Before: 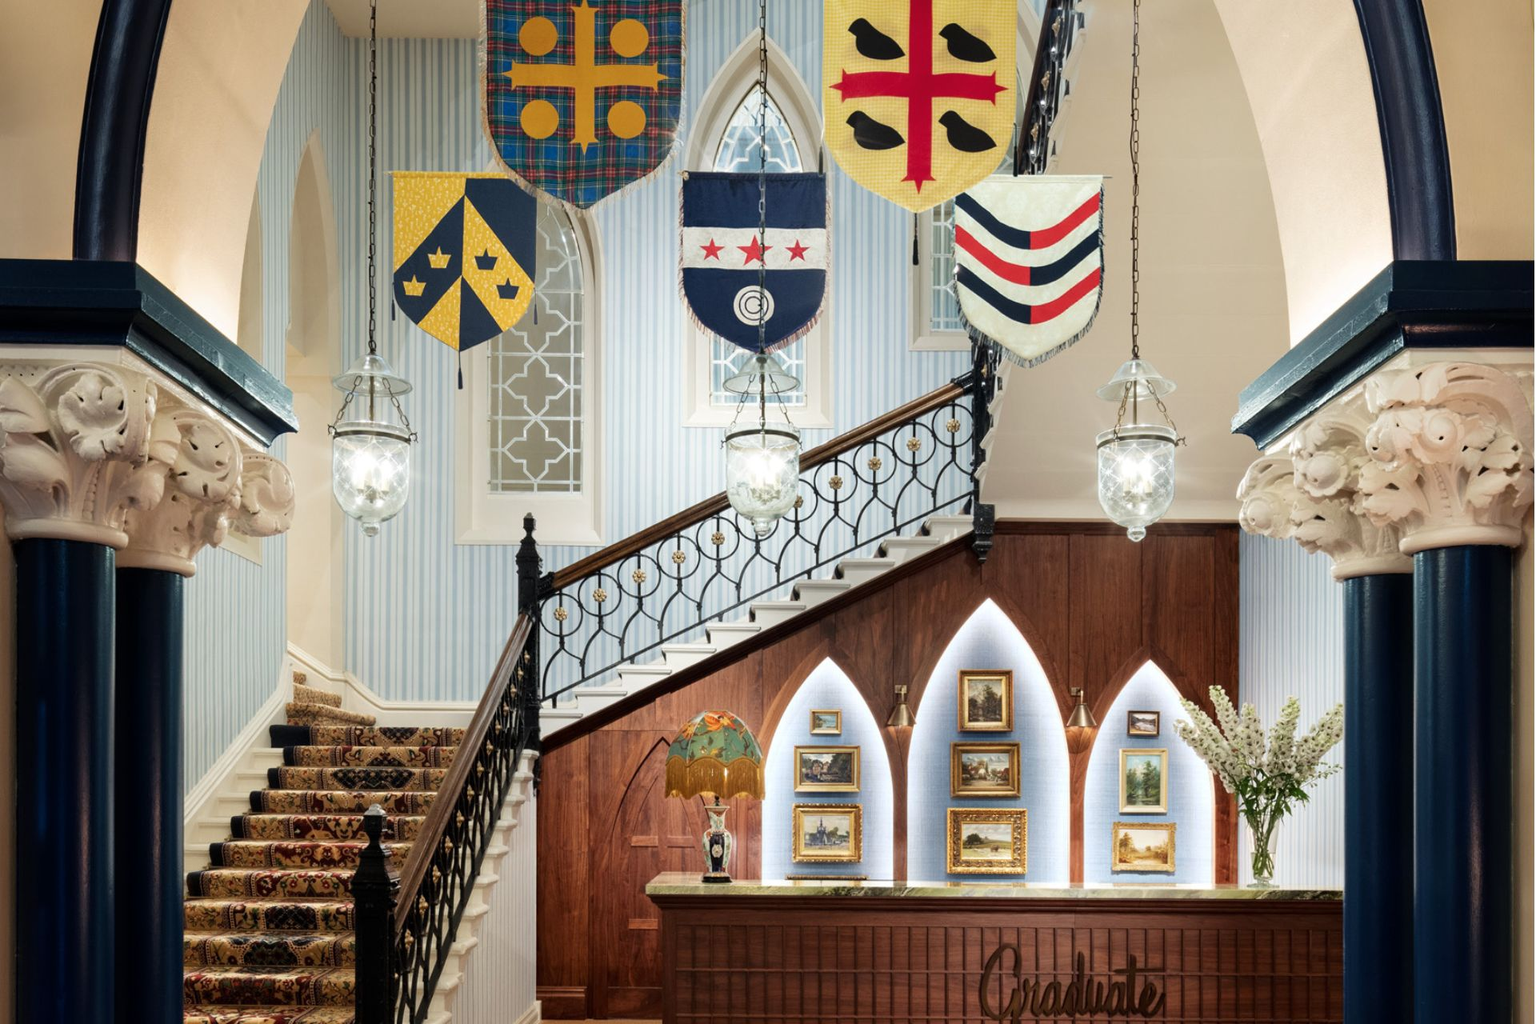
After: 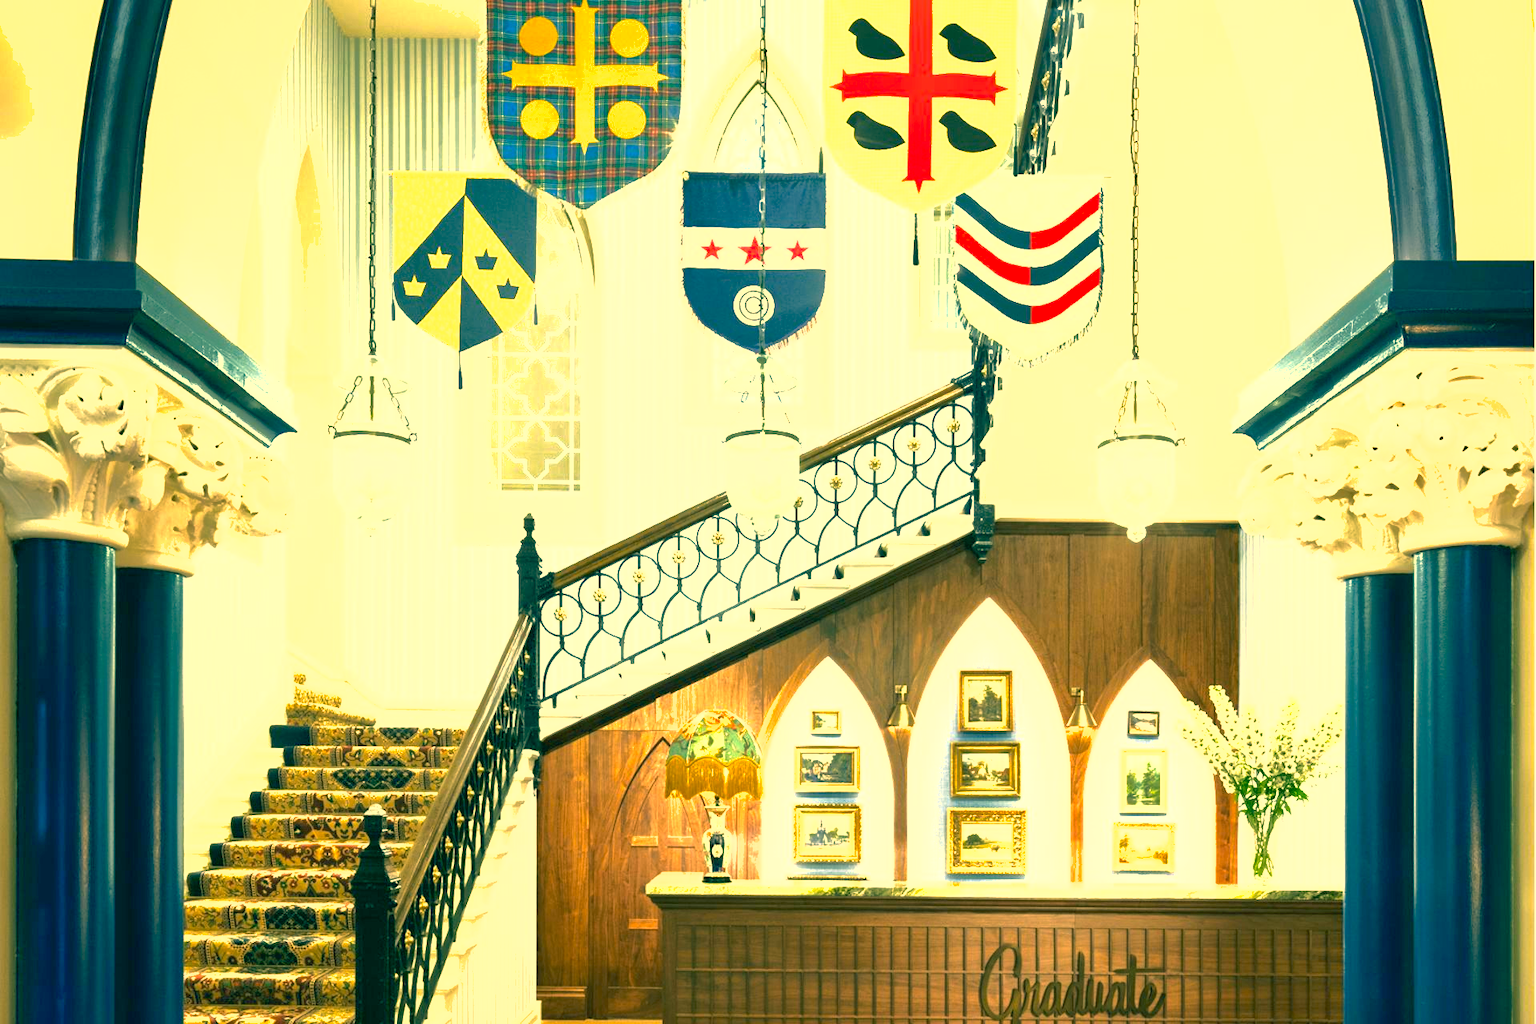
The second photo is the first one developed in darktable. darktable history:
exposure: black level correction 0, exposure 1.893 EV, compensate highlight preservation false
shadows and highlights: highlights color adjustment 39.32%
color correction: highlights a* 1.86, highlights b* 34.46, shadows a* -36.46, shadows b* -5.92
